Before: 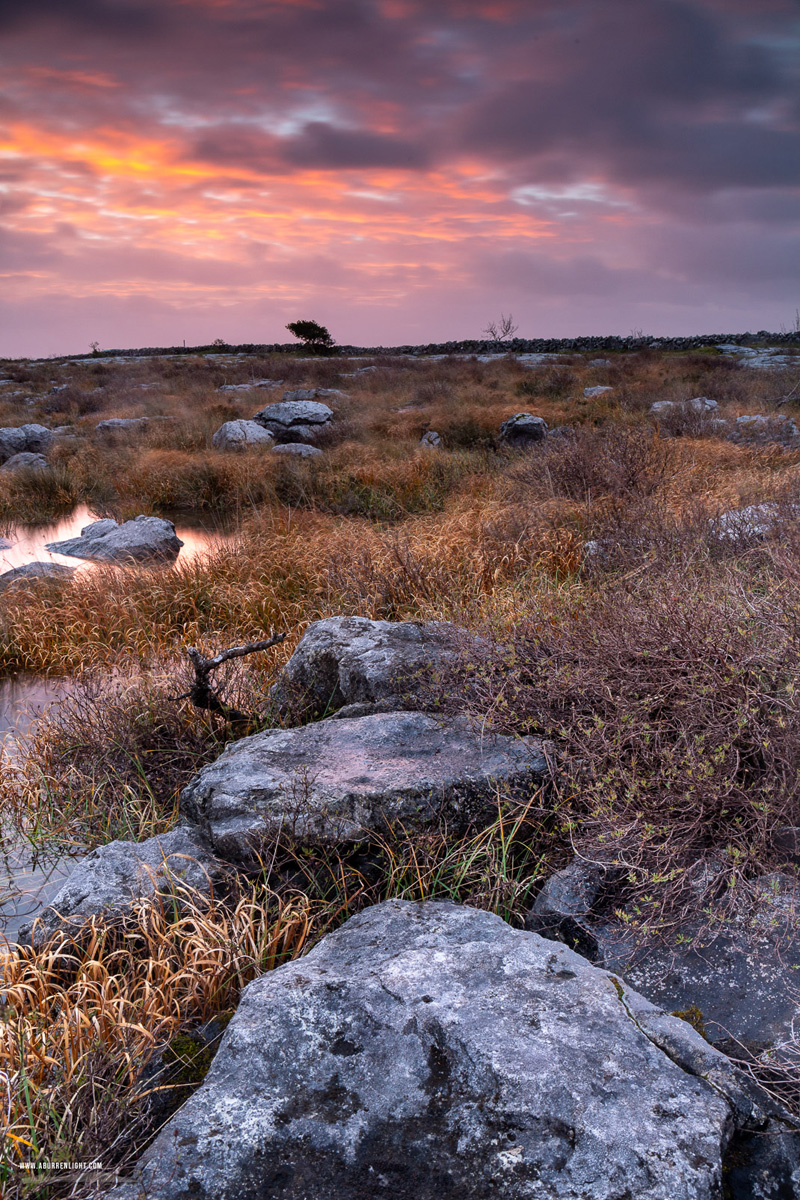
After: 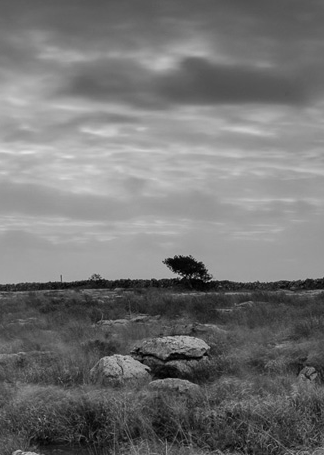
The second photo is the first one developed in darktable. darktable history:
crop: left 15.452%, top 5.459%, right 43.956%, bottom 56.62%
shadows and highlights: white point adjustment 0.1, highlights -70, soften with gaussian
monochrome: a -4.13, b 5.16, size 1
